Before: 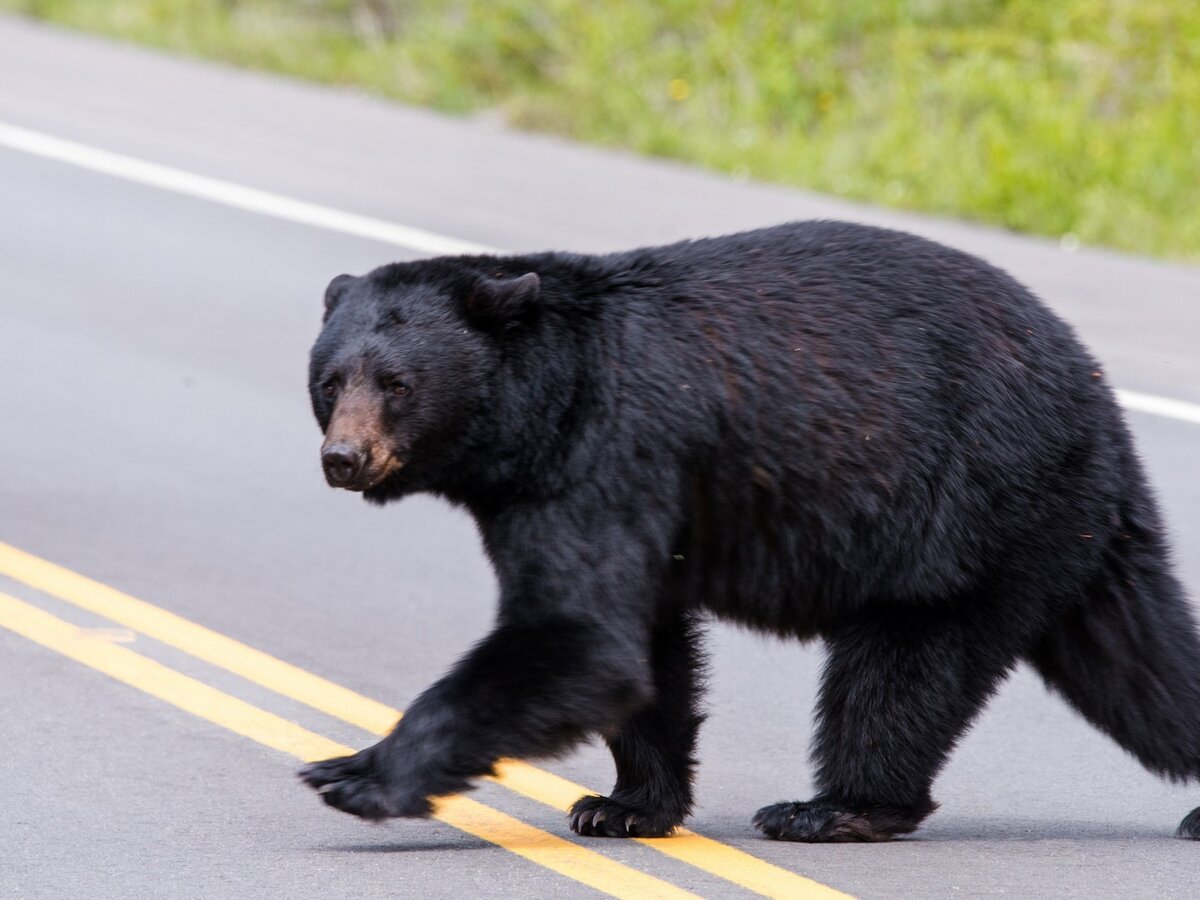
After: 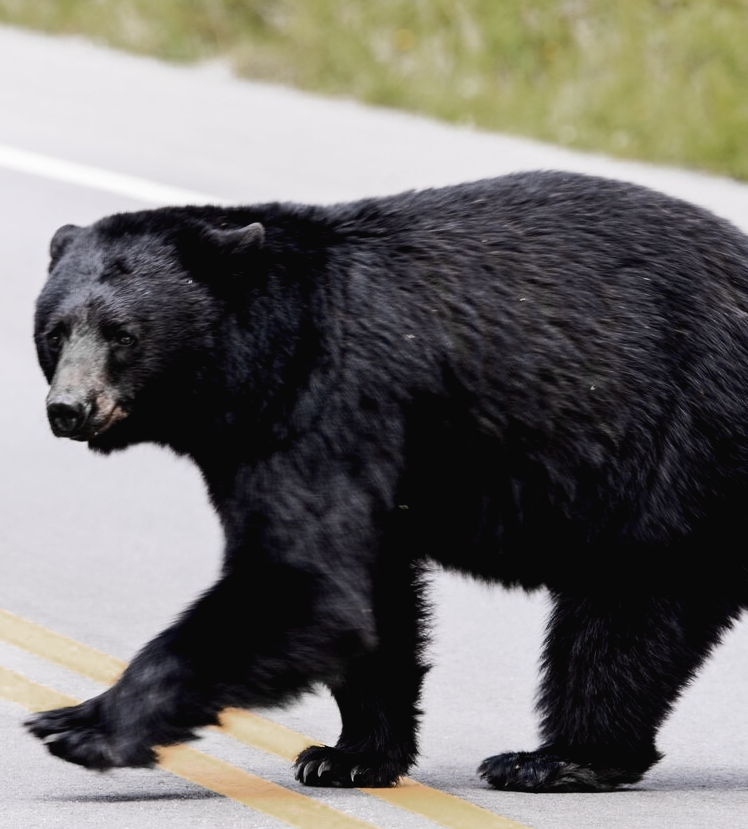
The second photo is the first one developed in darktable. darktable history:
tone curve: curves: ch0 [(0, 0.023) (0.103, 0.087) (0.295, 0.297) (0.445, 0.531) (0.553, 0.665) (0.735, 0.843) (0.994, 1)]; ch1 [(0, 0) (0.414, 0.395) (0.447, 0.447) (0.485, 0.495) (0.512, 0.523) (0.542, 0.581) (0.581, 0.632) (0.646, 0.715) (1, 1)]; ch2 [(0, 0) (0.369, 0.388) (0.449, 0.431) (0.478, 0.471) (0.516, 0.517) (0.579, 0.624) (0.674, 0.775) (1, 1)], color space Lab, independent channels, preserve colors none
exposure: black level correction 0.01, exposure 0.011 EV, compensate highlight preservation false
color zones: curves: ch0 [(0, 0.487) (0.241, 0.395) (0.434, 0.373) (0.658, 0.412) (0.838, 0.487)]; ch1 [(0, 0) (0.053, 0.053) (0.211, 0.202) (0.579, 0.259) (0.781, 0.241)]
color correction: saturation 0.98
crop and rotate: left 22.918%, top 5.629%, right 14.711%, bottom 2.247%
color balance rgb: on, module defaults
